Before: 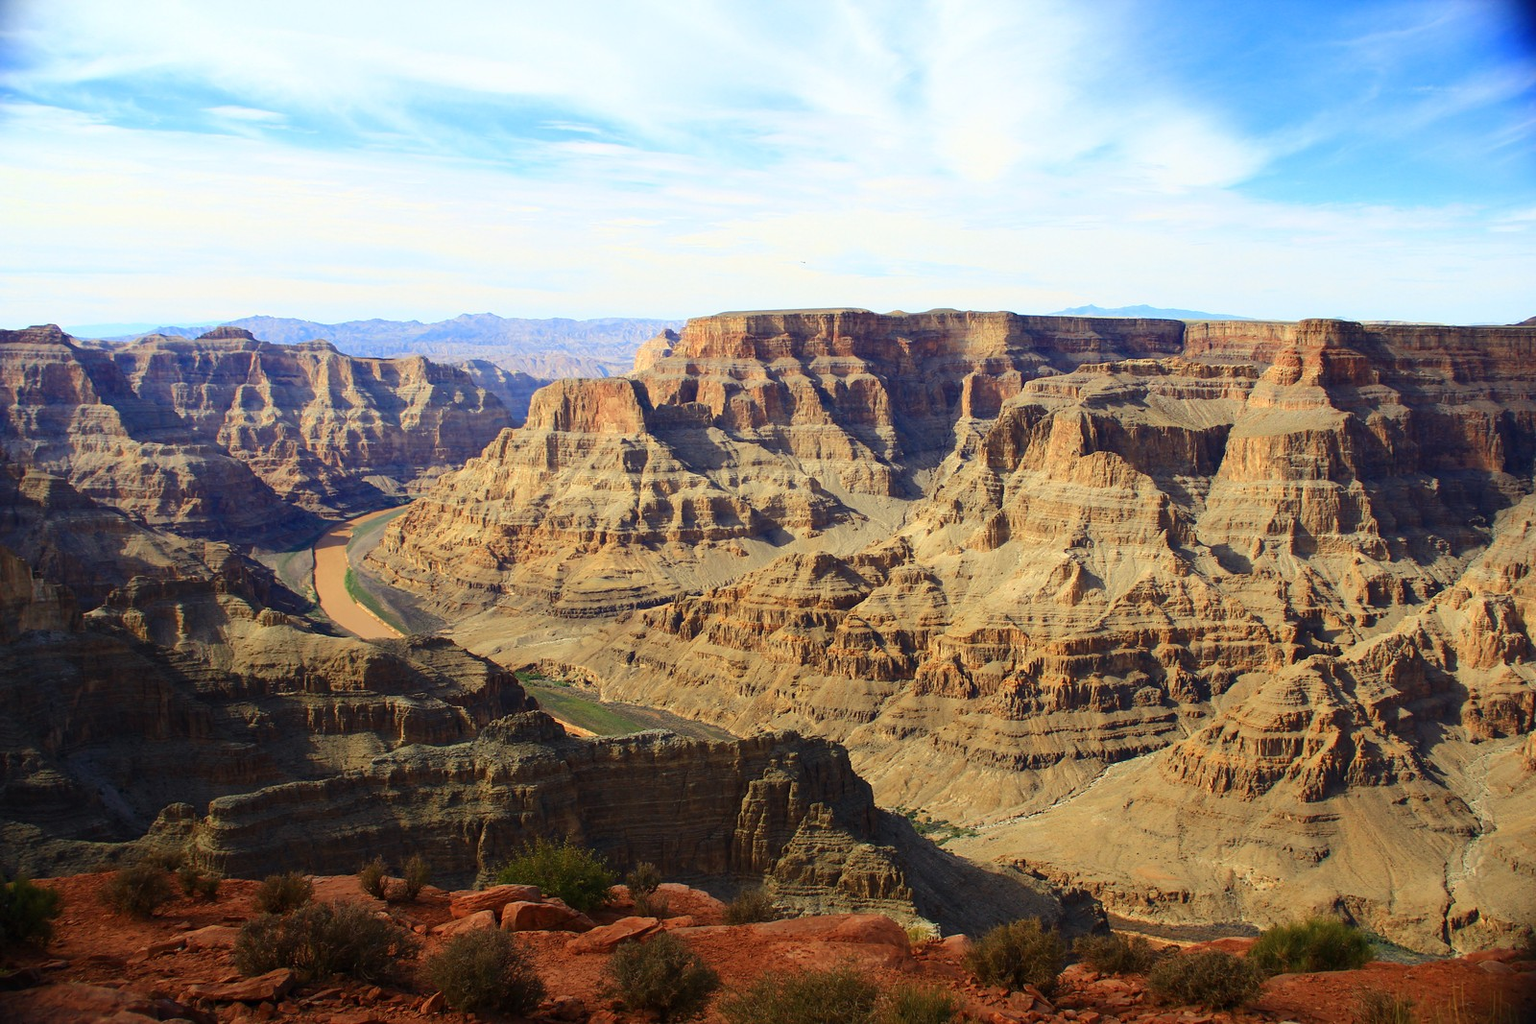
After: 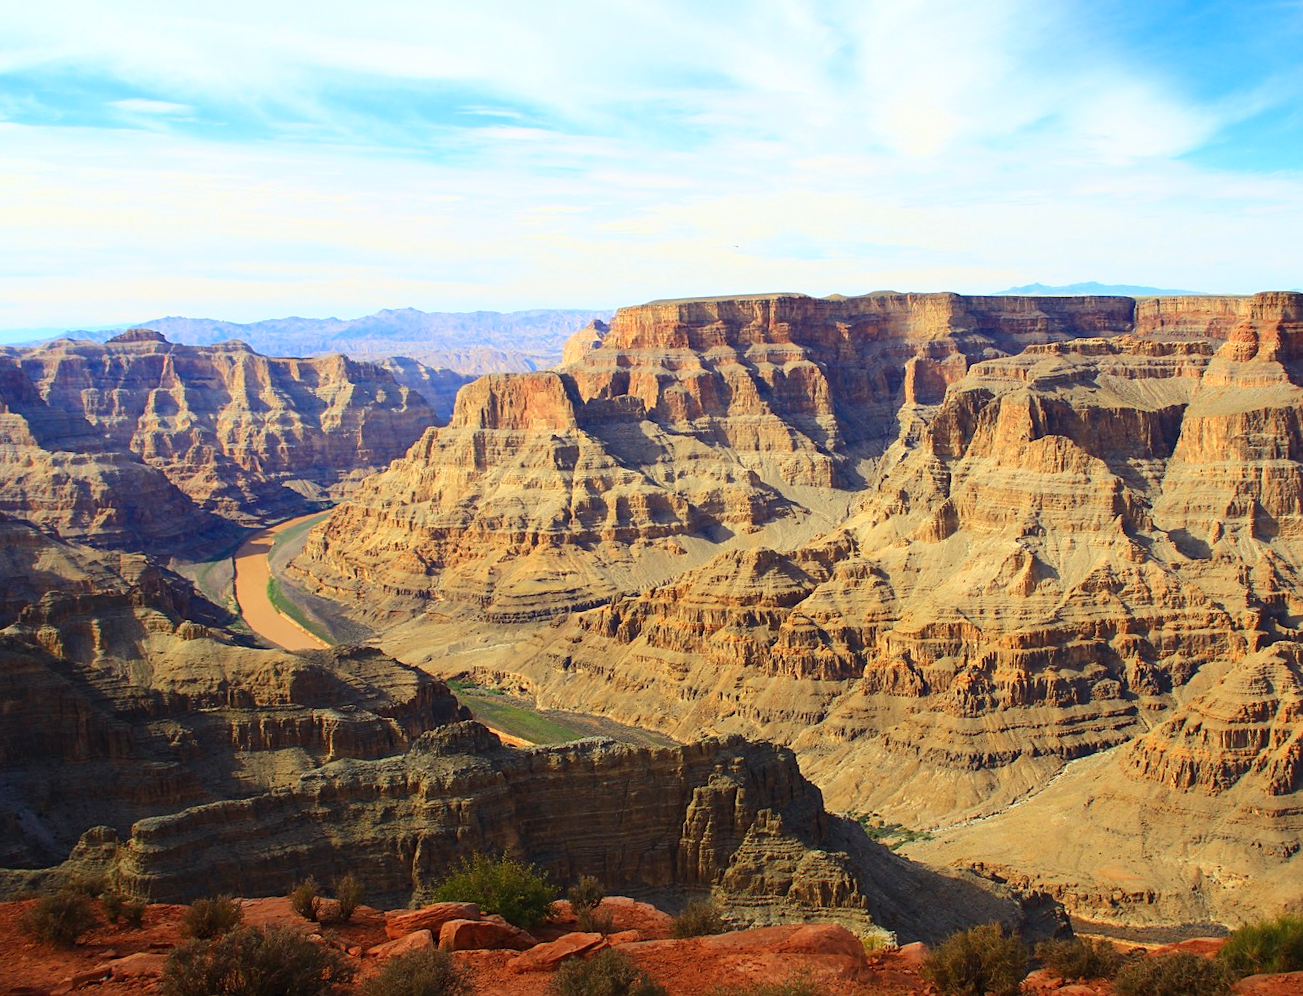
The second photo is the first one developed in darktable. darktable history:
crop and rotate: angle 1.47°, left 4.194%, top 0.655%, right 11.243%, bottom 2.414%
contrast brightness saturation: contrast 0.074, brightness 0.072, saturation 0.179
sharpen: amount 0.204
